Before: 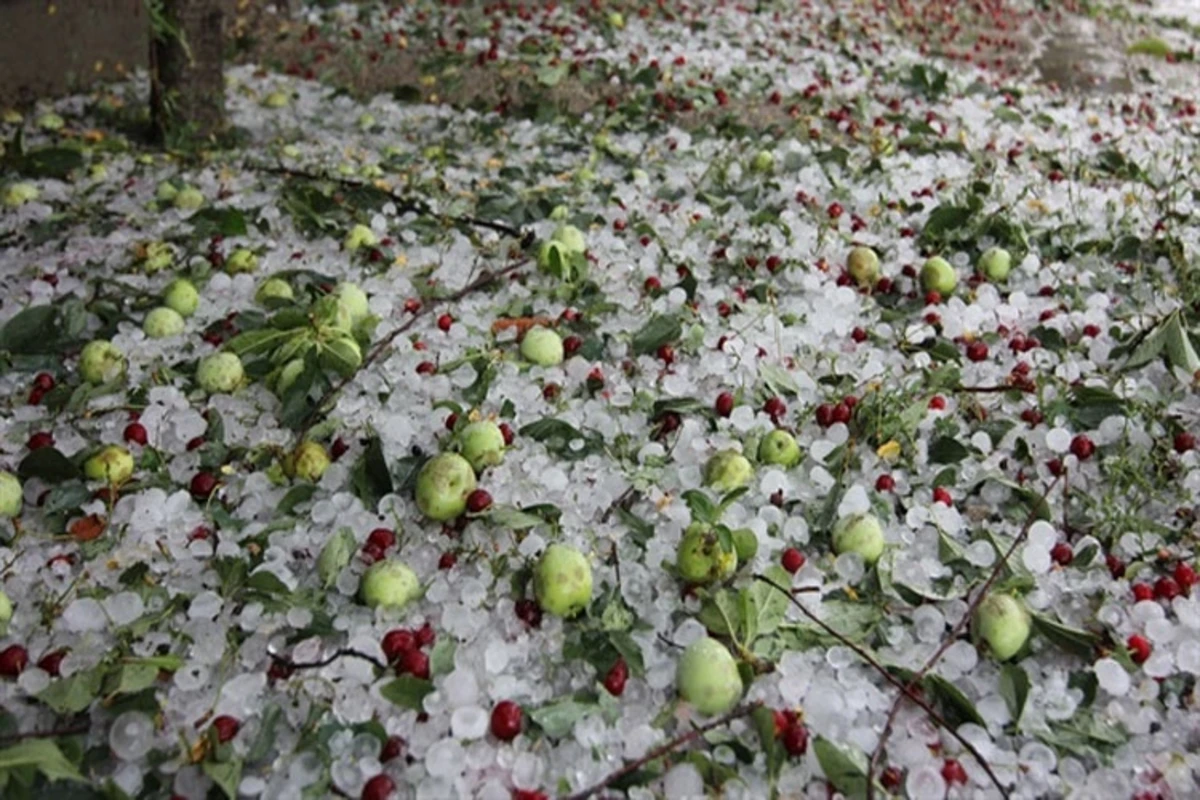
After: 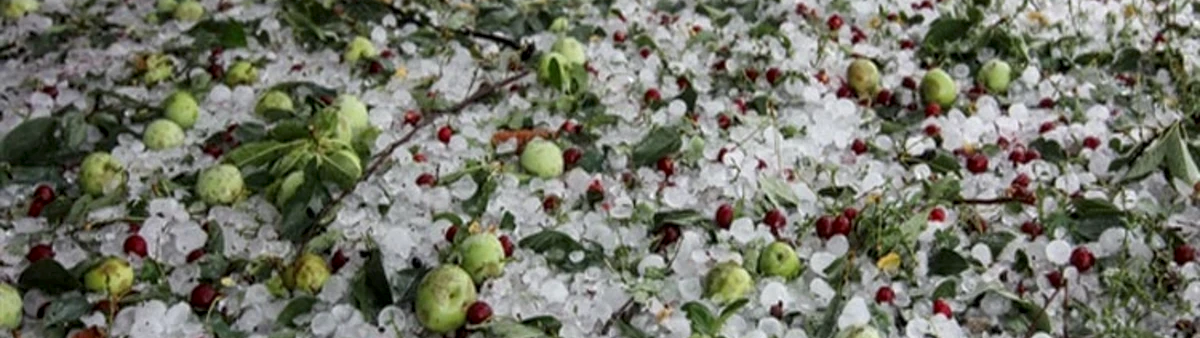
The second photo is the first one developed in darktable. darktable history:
color zones: curves: ch0 [(0, 0.444) (0.143, 0.442) (0.286, 0.441) (0.429, 0.441) (0.571, 0.441) (0.714, 0.441) (0.857, 0.442) (1, 0.444)]
crop and rotate: top 23.582%, bottom 34.128%
local contrast: detail 130%
